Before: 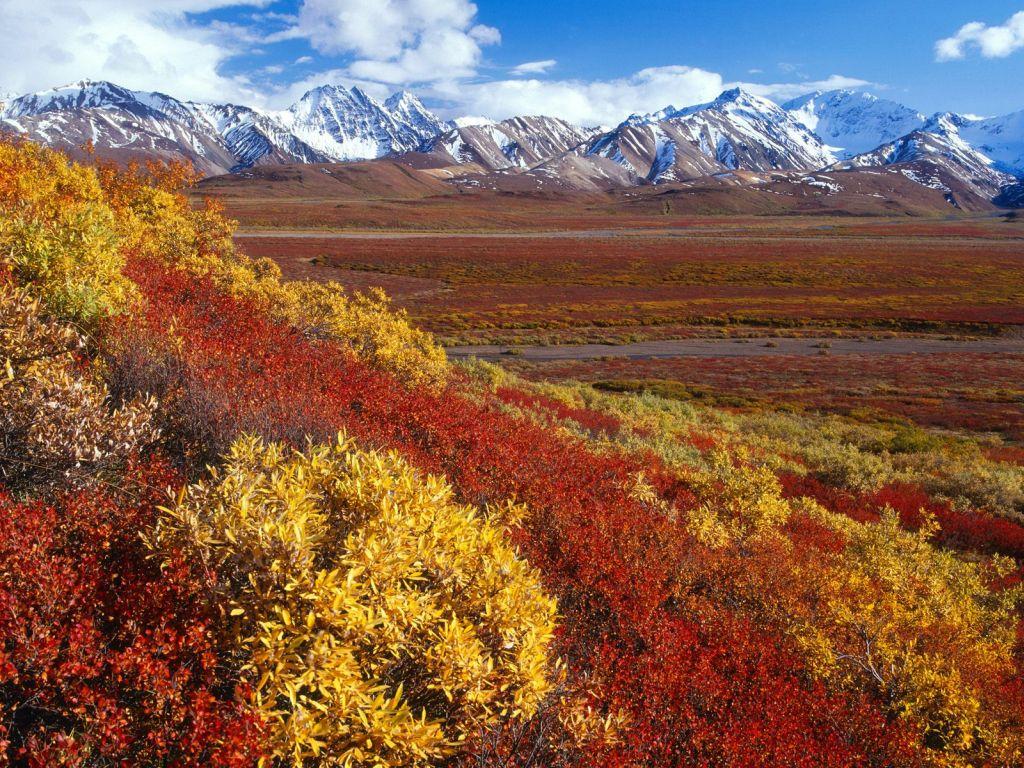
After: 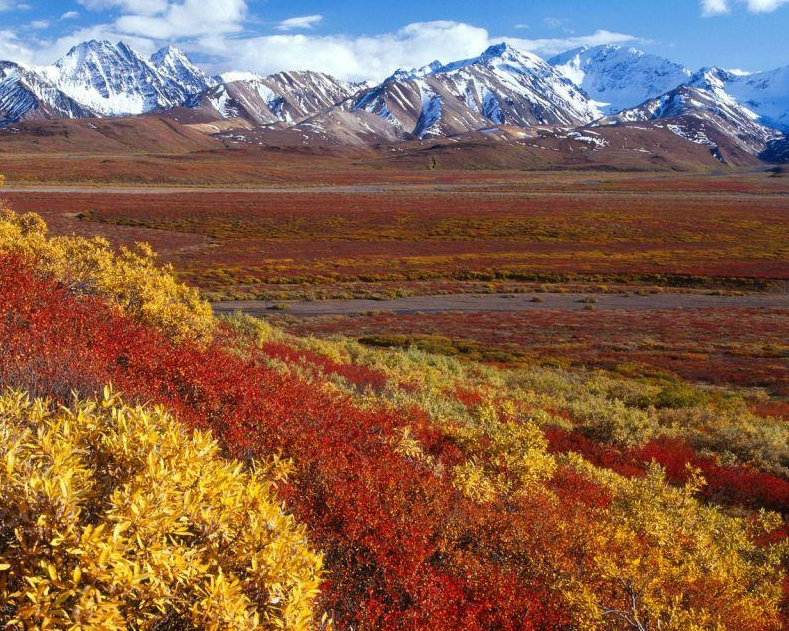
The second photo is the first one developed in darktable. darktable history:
crop: left 22.93%, top 5.905%, bottom 11.803%
